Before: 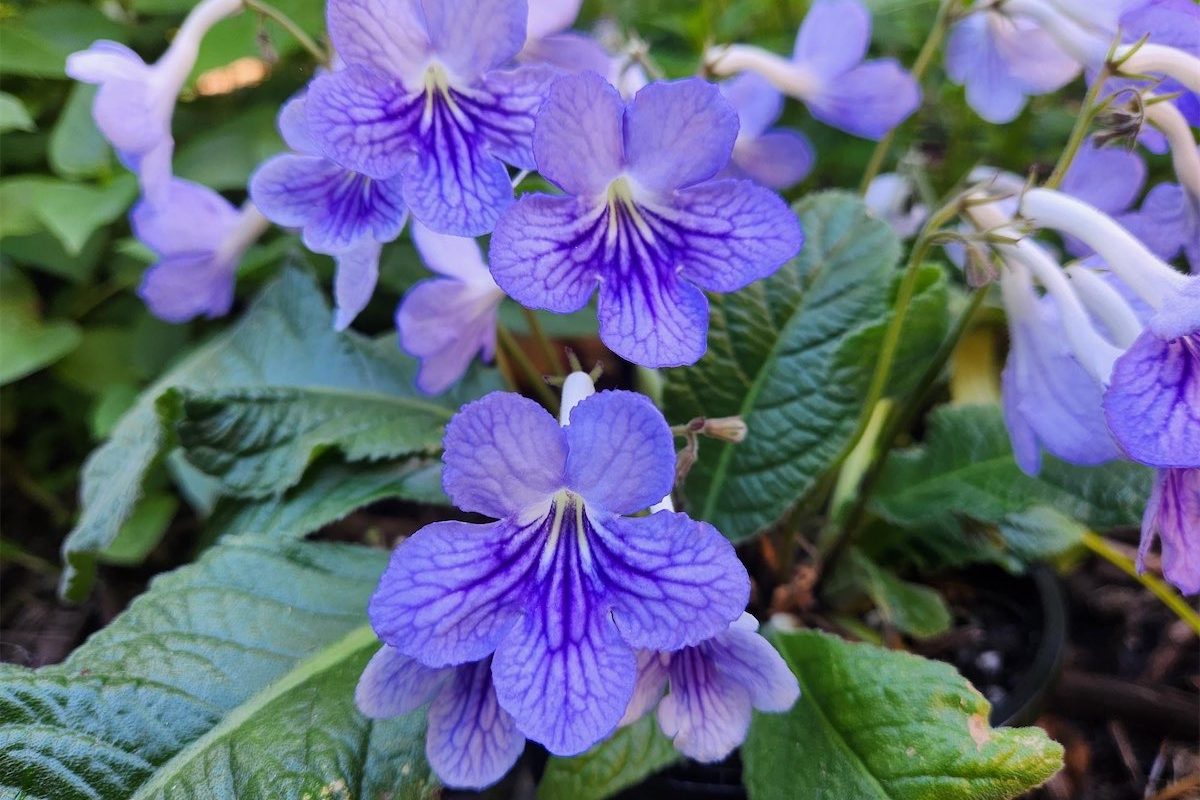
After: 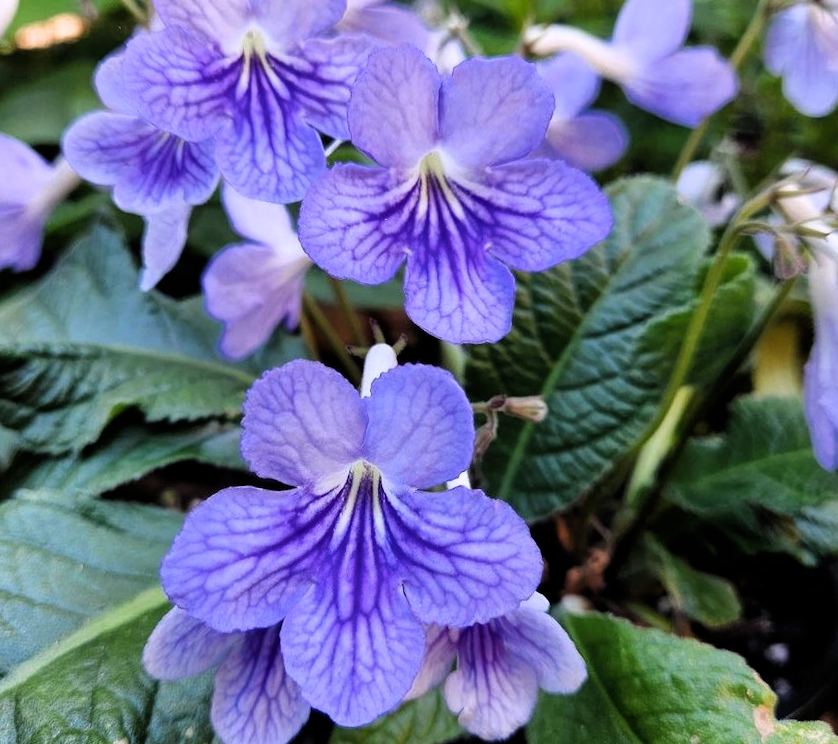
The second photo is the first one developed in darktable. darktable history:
crop and rotate: angle -2.86°, left 14.099%, top 0.028%, right 10.846%, bottom 0.073%
filmic rgb: black relative exposure -8.3 EV, white relative exposure 2.2 EV, target white luminance 99.954%, hardness 7.12, latitude 74.74%, contrast 1.314, highlights saturation mix -2.8%, shadows ↔ highlights balance 30.46%, color science v6 (2022)
